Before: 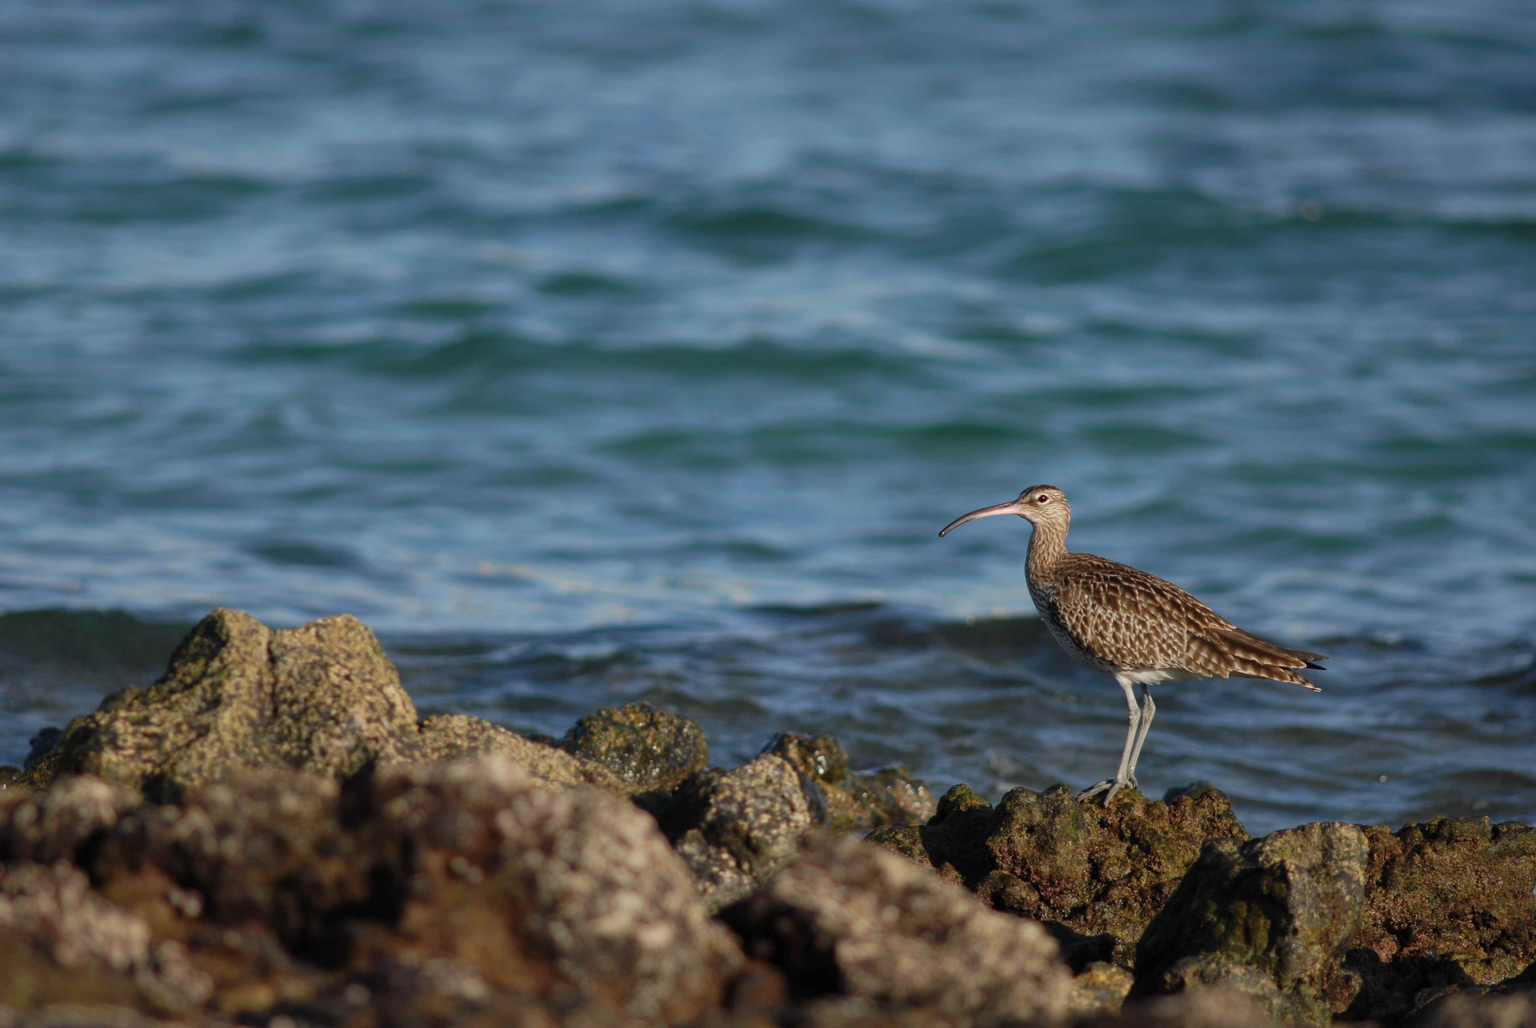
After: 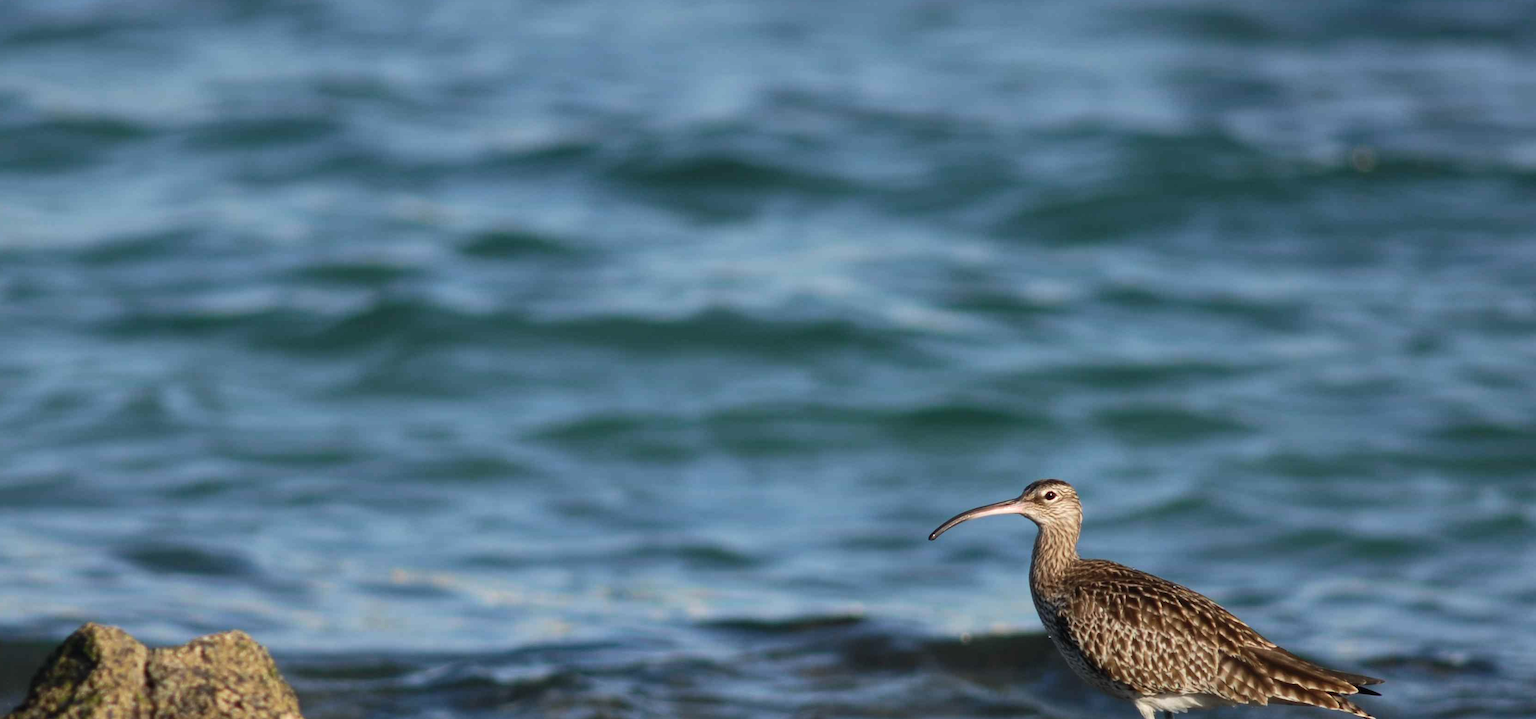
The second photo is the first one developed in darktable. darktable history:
shadows and highlights: shadows 34.5, highlights -35.04, soften with gaussian
crop and rotate: left 9.371%, top 7.265%, right 4.988%, bottom 32.774%
tone equalizer: -8 EV -0.386 EV, -7 EV -0.378 EV, -6 EV -0.361 EV, -5 EV -0.242 EV, -3 EV 0.239 EV, -2 EV 0.342 EV, -1 EV 0.386 EV, +0 EV 0.41 EV, edges refinement/feathering 500, mask exposure compensation -1.57 EV, preserve details no
